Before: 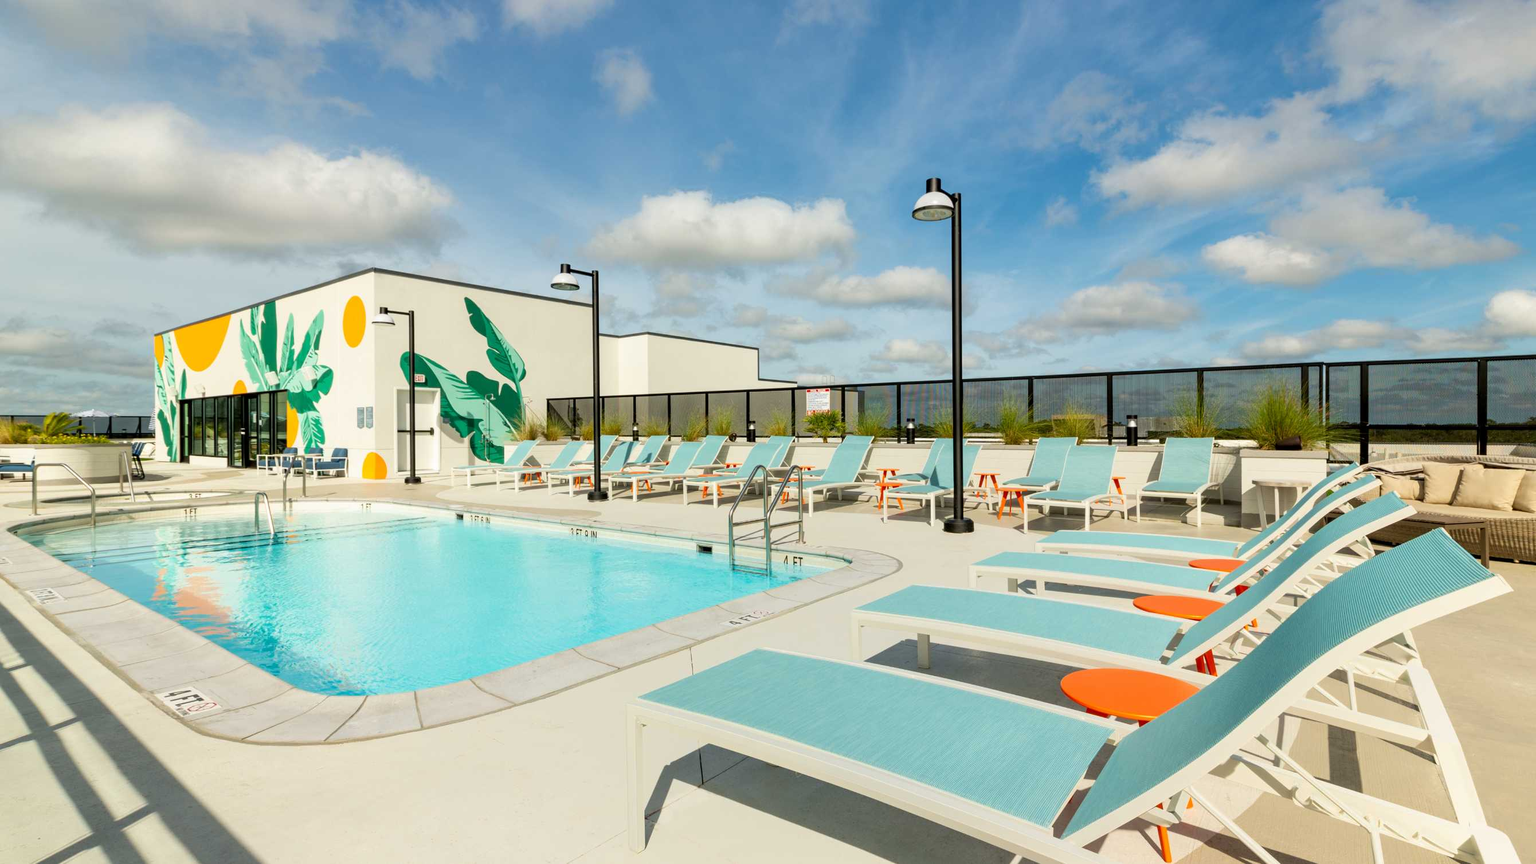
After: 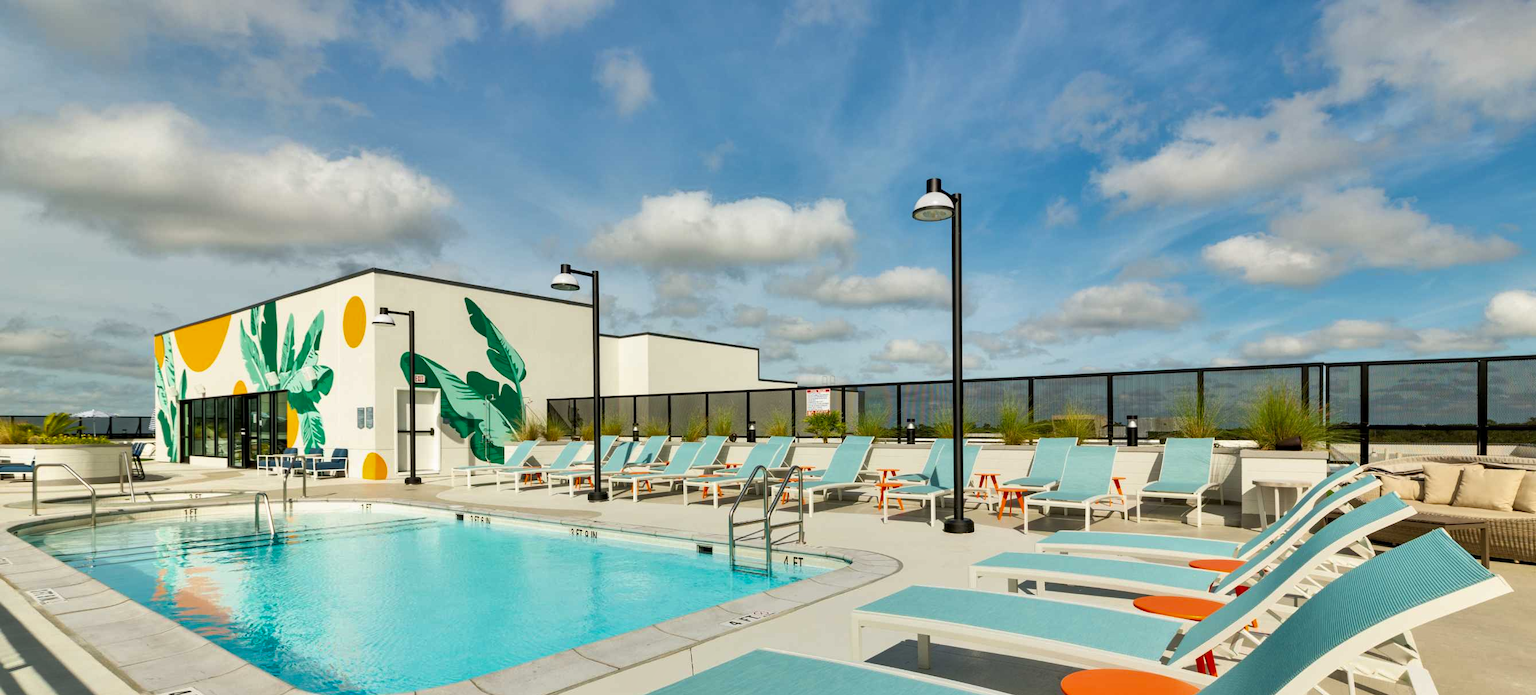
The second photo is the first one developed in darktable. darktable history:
crop: bottom 19.561%
shadows and highlights: soften with gaussian
